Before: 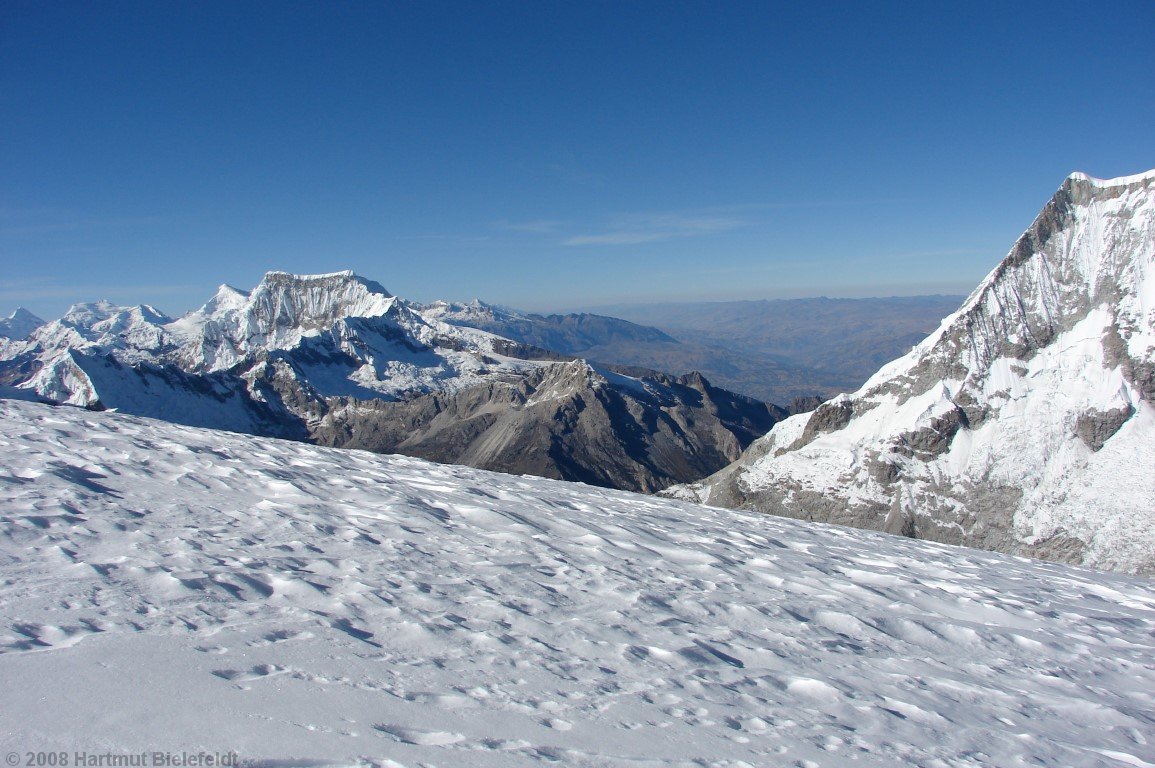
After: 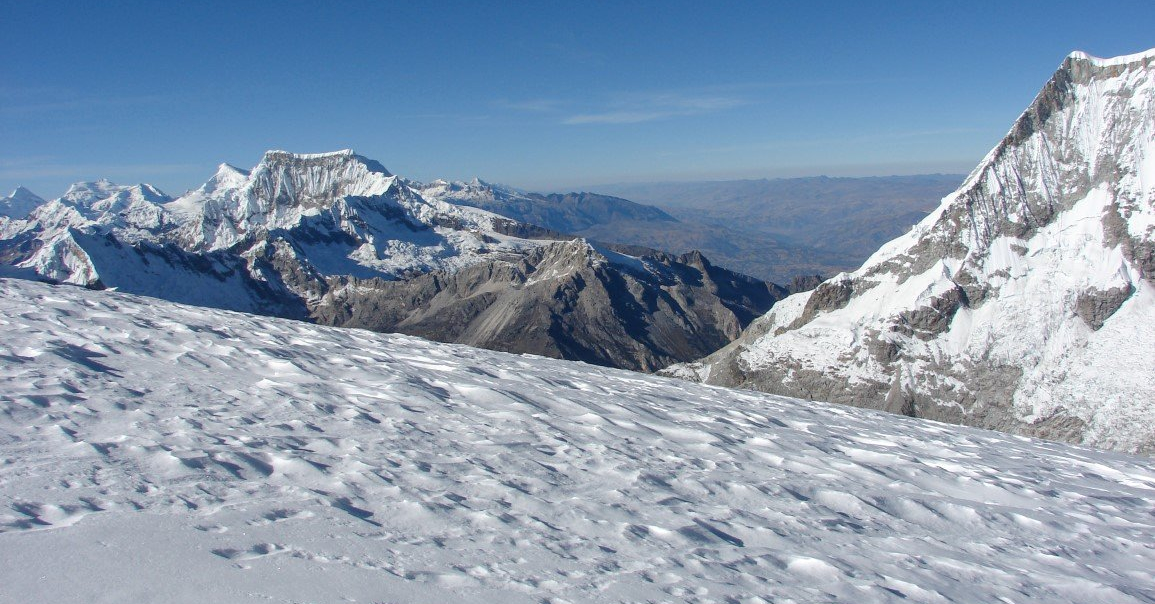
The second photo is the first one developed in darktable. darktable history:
crop and rotate: top 15.774%, bottom 5.506%
local contrast: detail 110%
